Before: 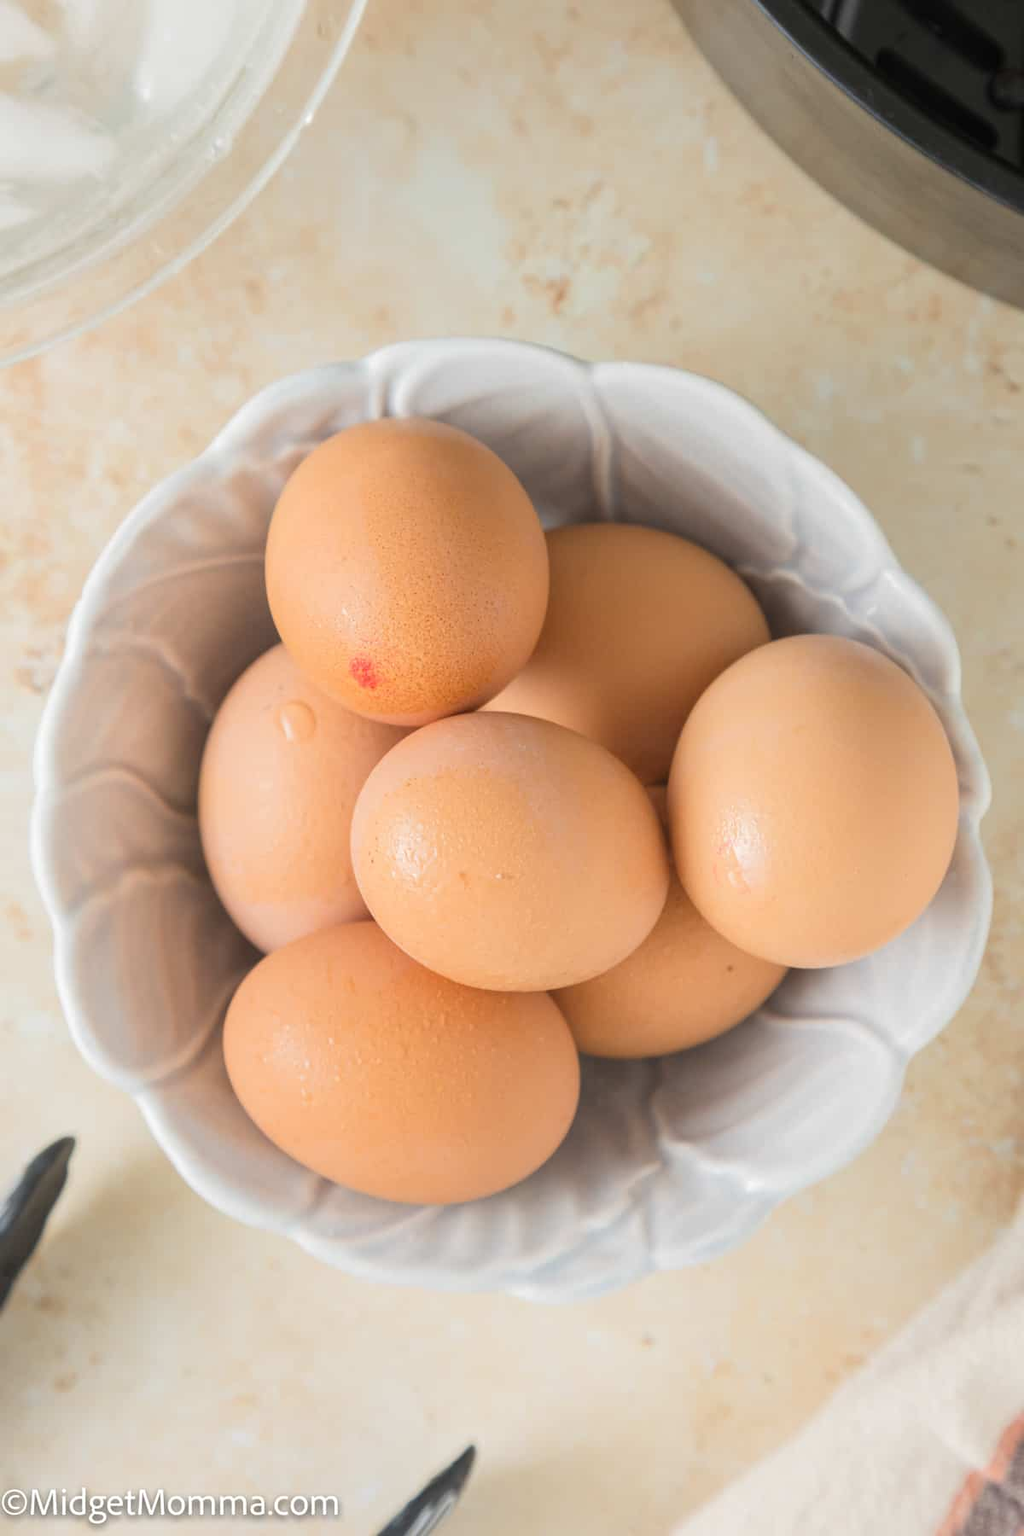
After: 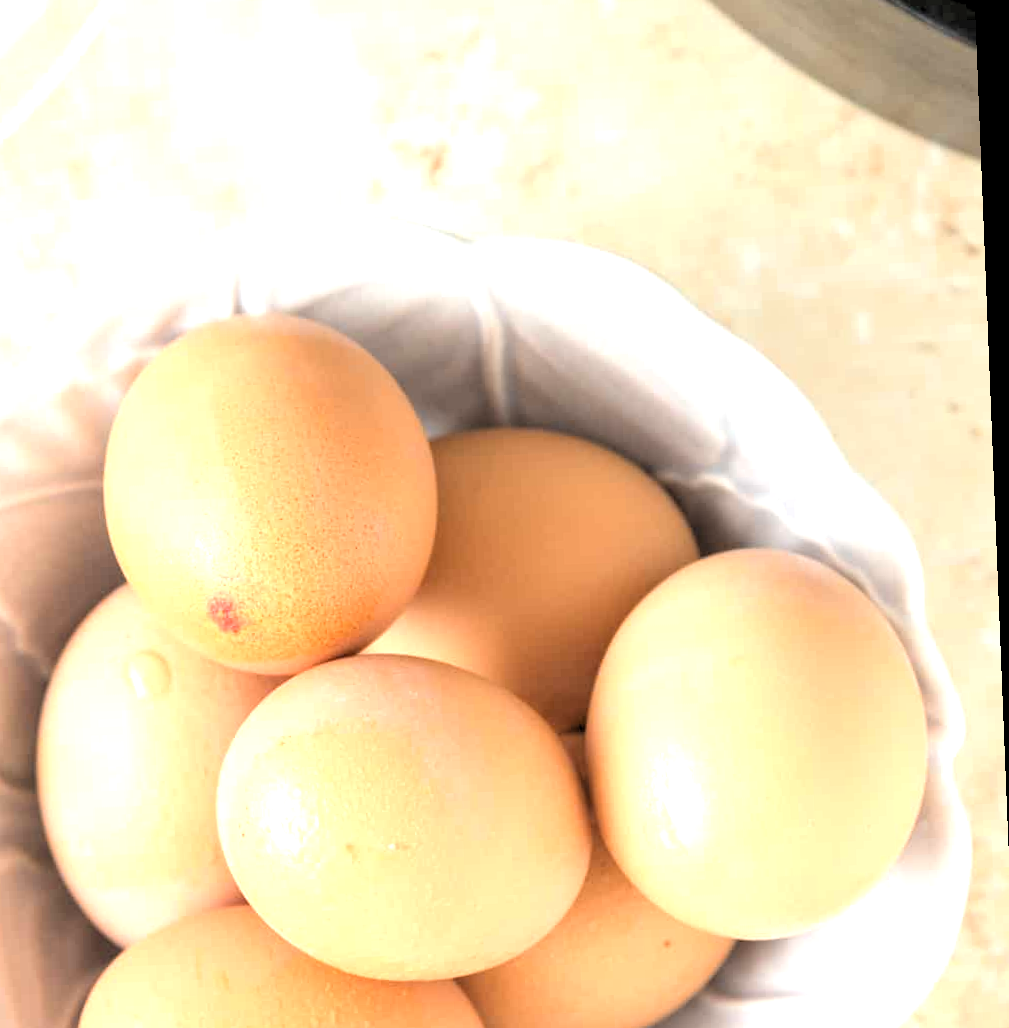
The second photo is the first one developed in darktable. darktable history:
rgb levels: levels [[0.034, 0.472, 0.904], [0, 0.5, 1], [0, 0.5, 1]]
rotate and perspective: rotation -2.29°, automatic cropping off
crop: left 18.38%, top 11.092%, right 2.134%, bottom 33.217%
exposure: black level correction 0.001, exposure 0.955 EV, compensate exposure bias true, compensate highlight preservation false
